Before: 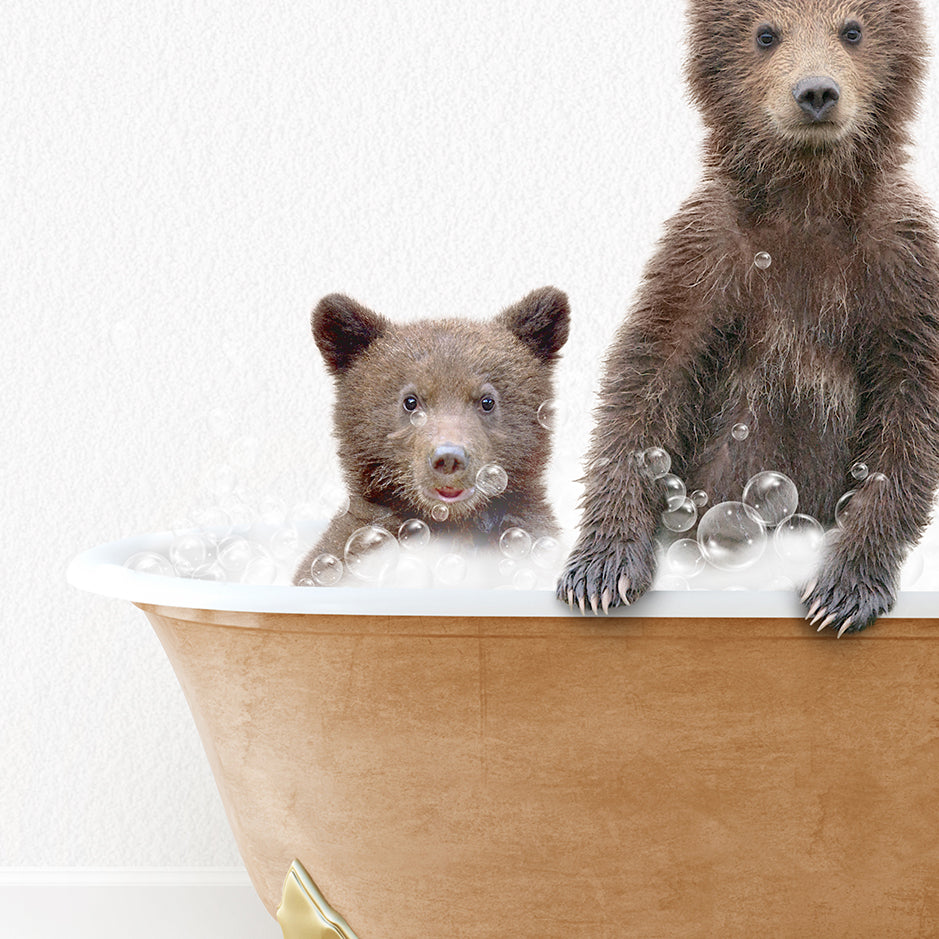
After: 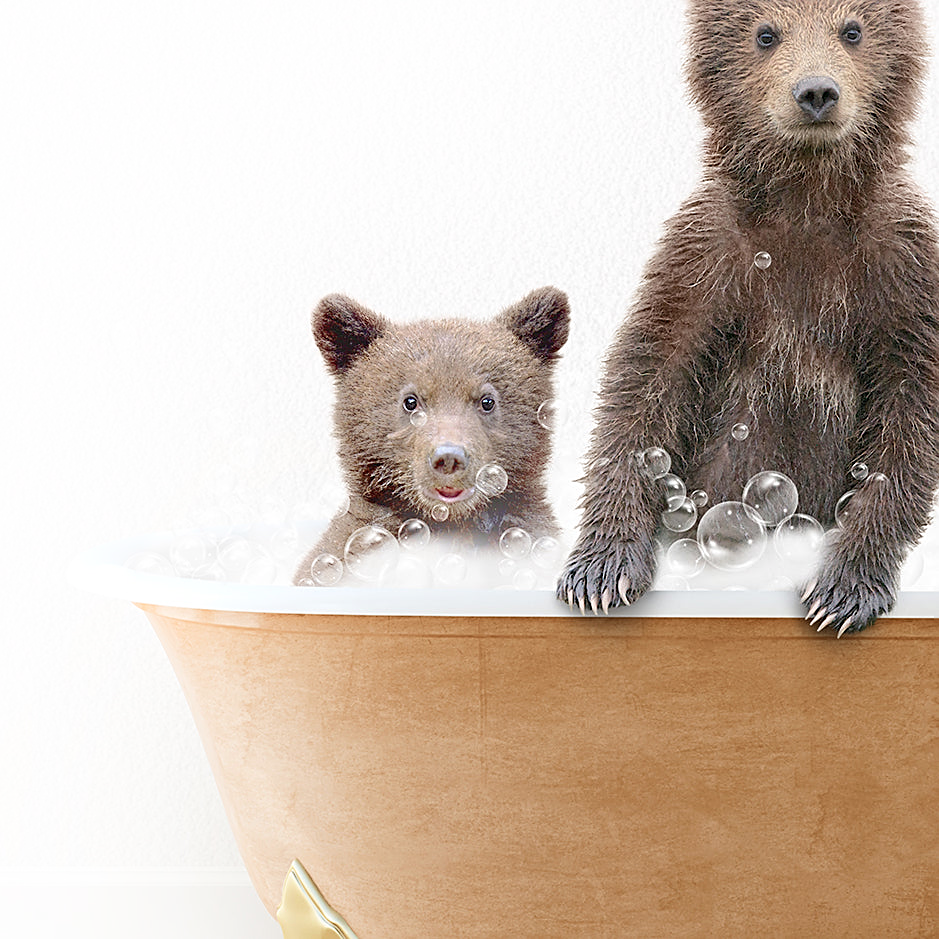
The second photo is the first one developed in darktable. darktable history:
sharpen: radius 1.967
shadows and highlights: shadows -24.28, highlights 49.77, soften with gaussian
